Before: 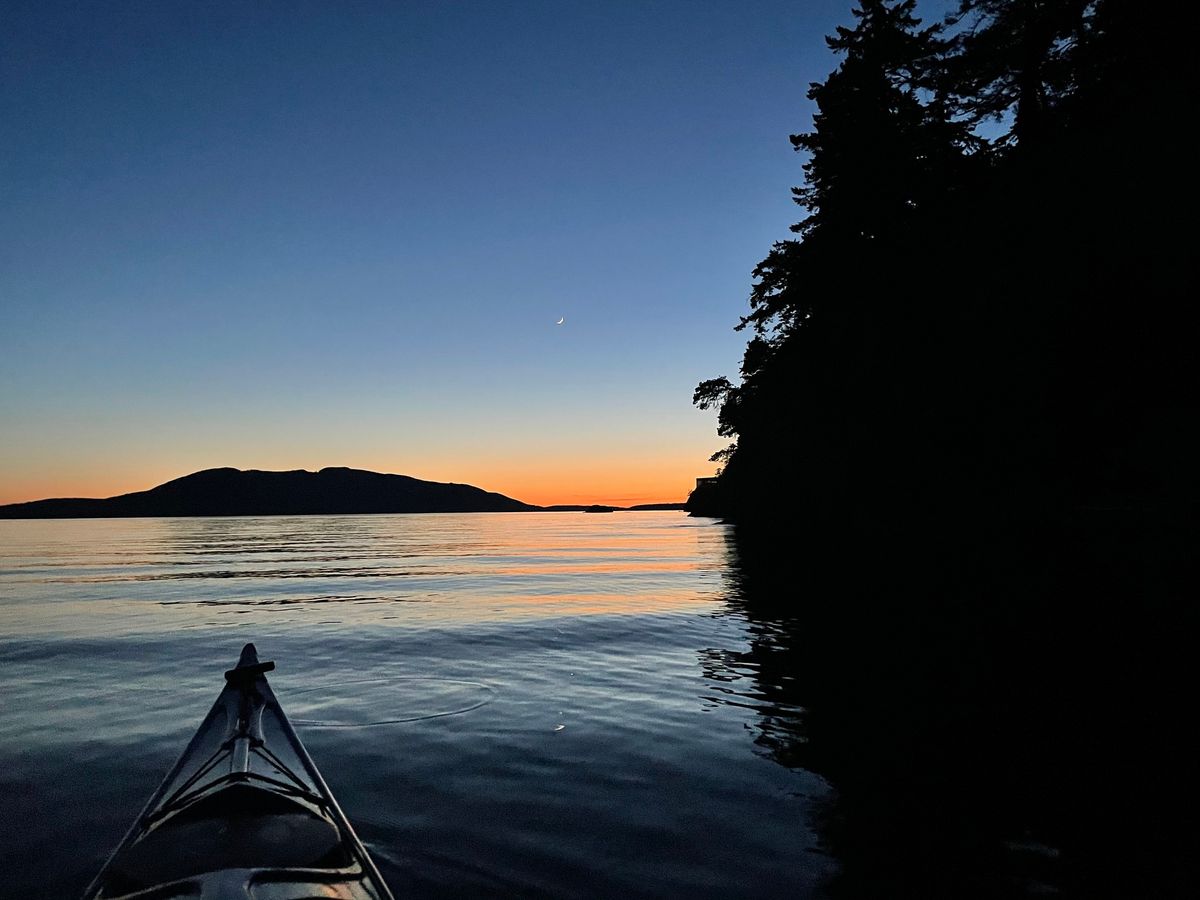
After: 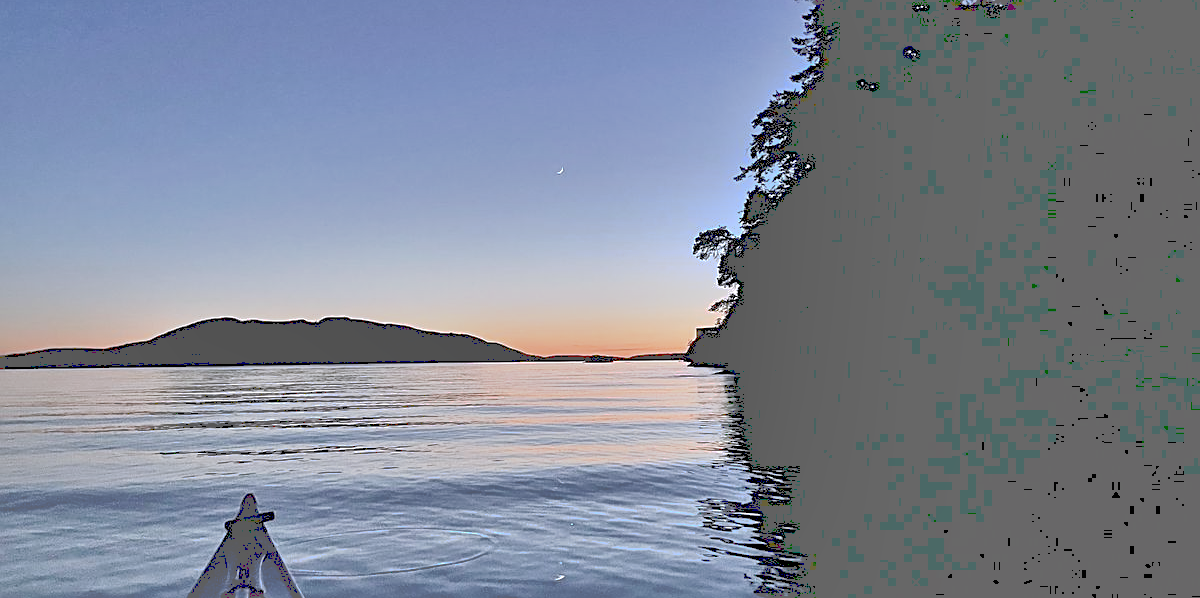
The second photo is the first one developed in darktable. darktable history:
crop: top 16.762%, bottom 16.732%
sharpen: on, module defaults
tone curve: curves: ch0 [(0, 0) (0.003, 0.439) (0.011, 0.439) (0.025, 0.439) (0.044, 0.439) (0.069, 0.439) (0.1, 0.439) (0.136, 0.44) (0.177, 0.444) (0.224, 0.45) (0.277, 0.462) (0.335, 0.487) (0.399, 0.528) (0.468, 0.577) (0.543, 0.621) (0.623, 0.669) (0.709, 0.715) (0.801, 0.764) (0.898, 0.804) (1, 1)], preserve colors none
tone equalizer: -7 EV 0.145 EV, -6 EV 0.601 EV, -5 EV 1.19 EV, -4 EV 1.36 EV, -3 EV 1.14 EV, -2 EV 0.6 EV, -1 EV 0.157 EV
local contrast: mode bilateral grid, contrast 100, coarseness 99, detail 165%, midtone range 0.2
color calibration: illuminant as shot in camera, x 0.379, y 0.396, temperature 4139.15 K
